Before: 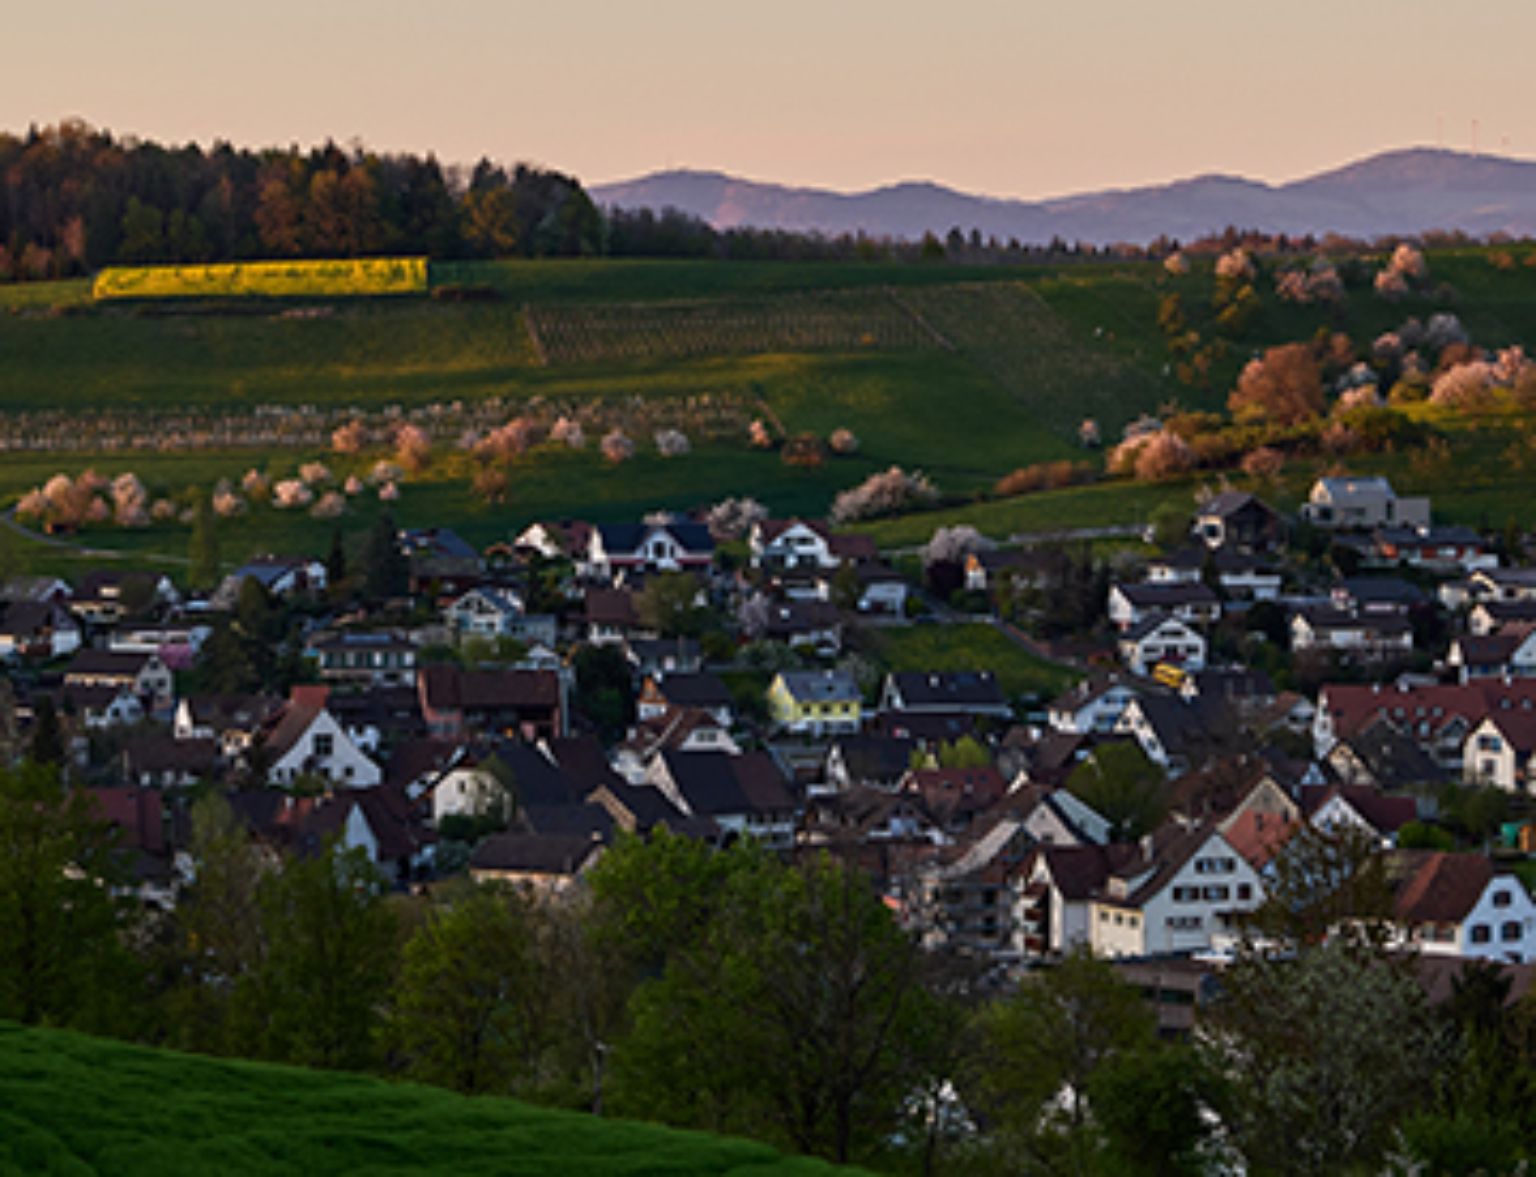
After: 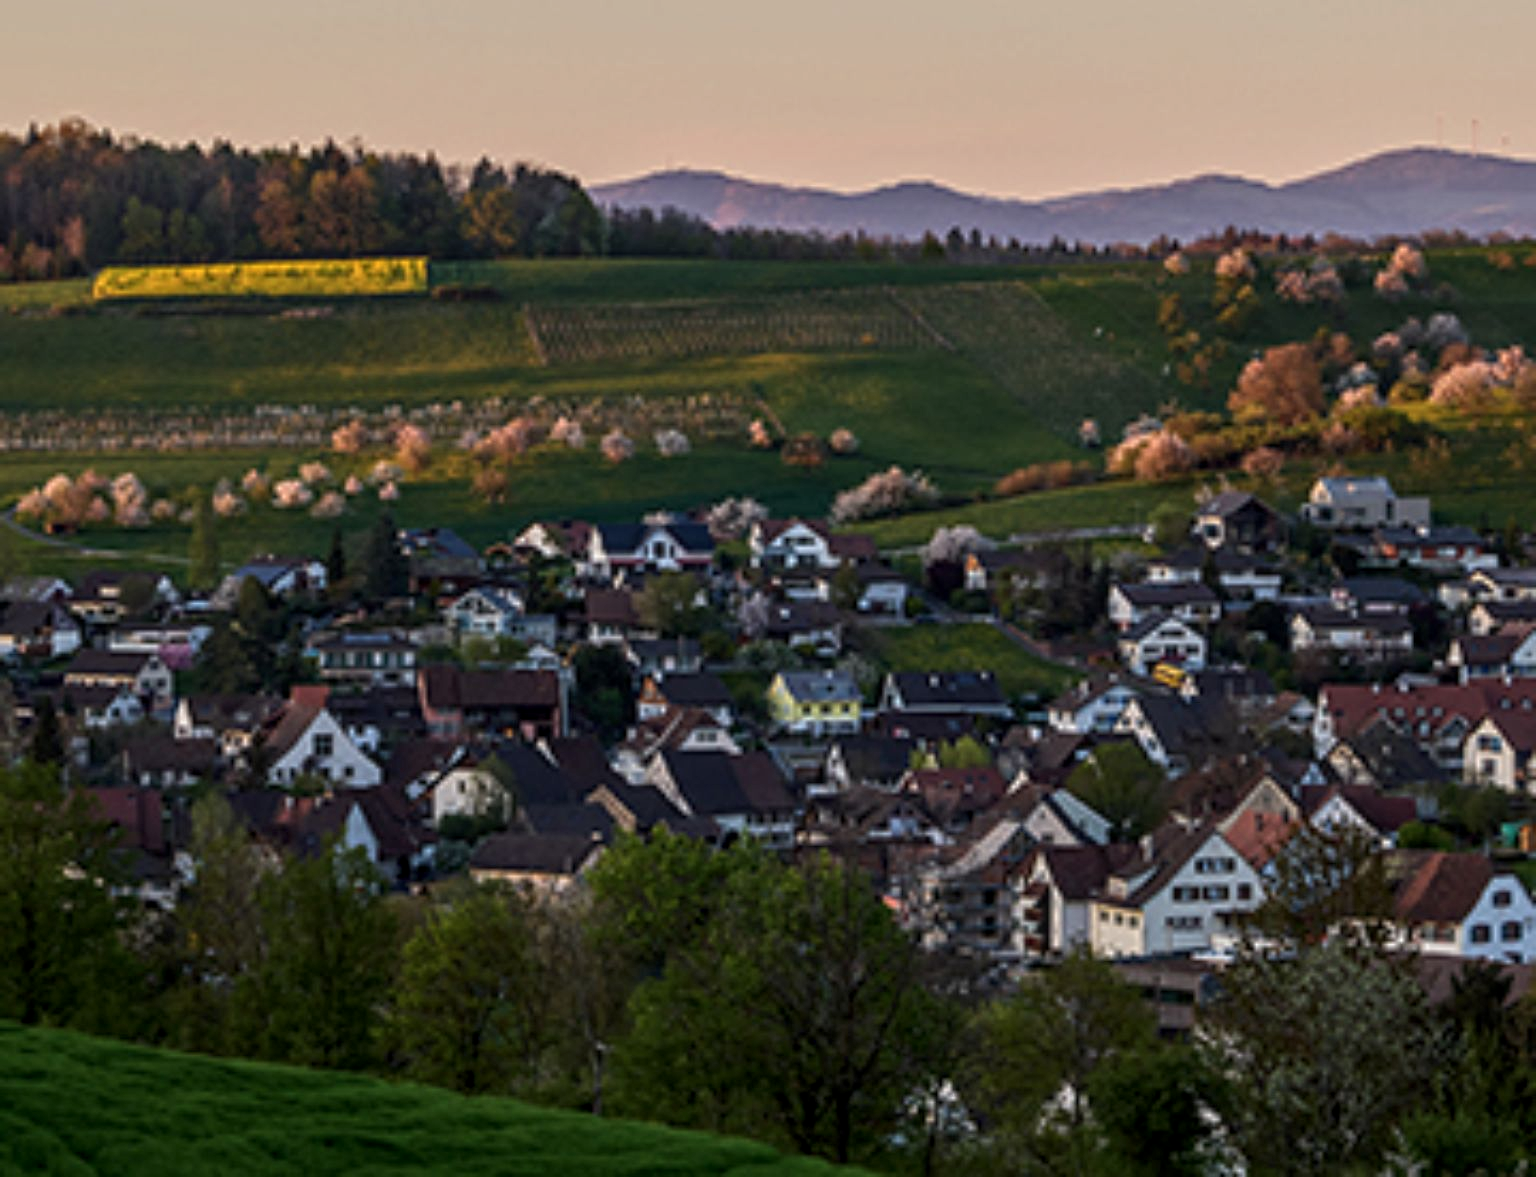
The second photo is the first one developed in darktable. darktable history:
local contrast: highlights 2%, shadows 1%, detail 134%
